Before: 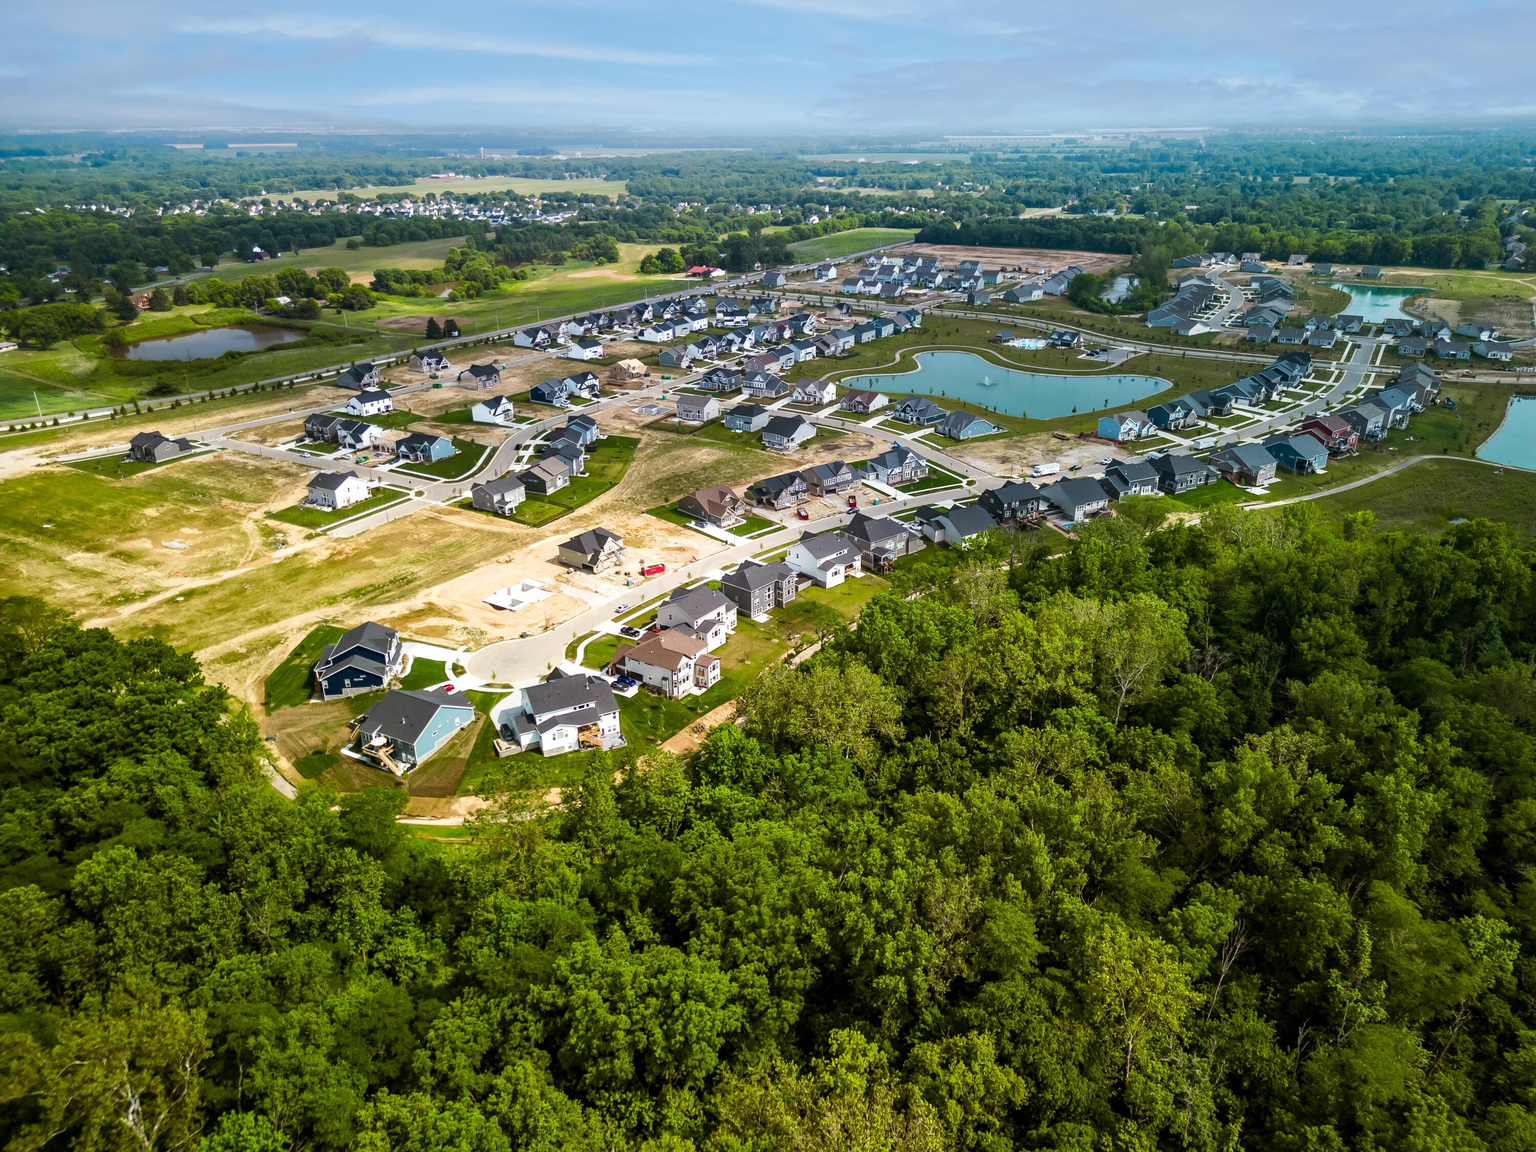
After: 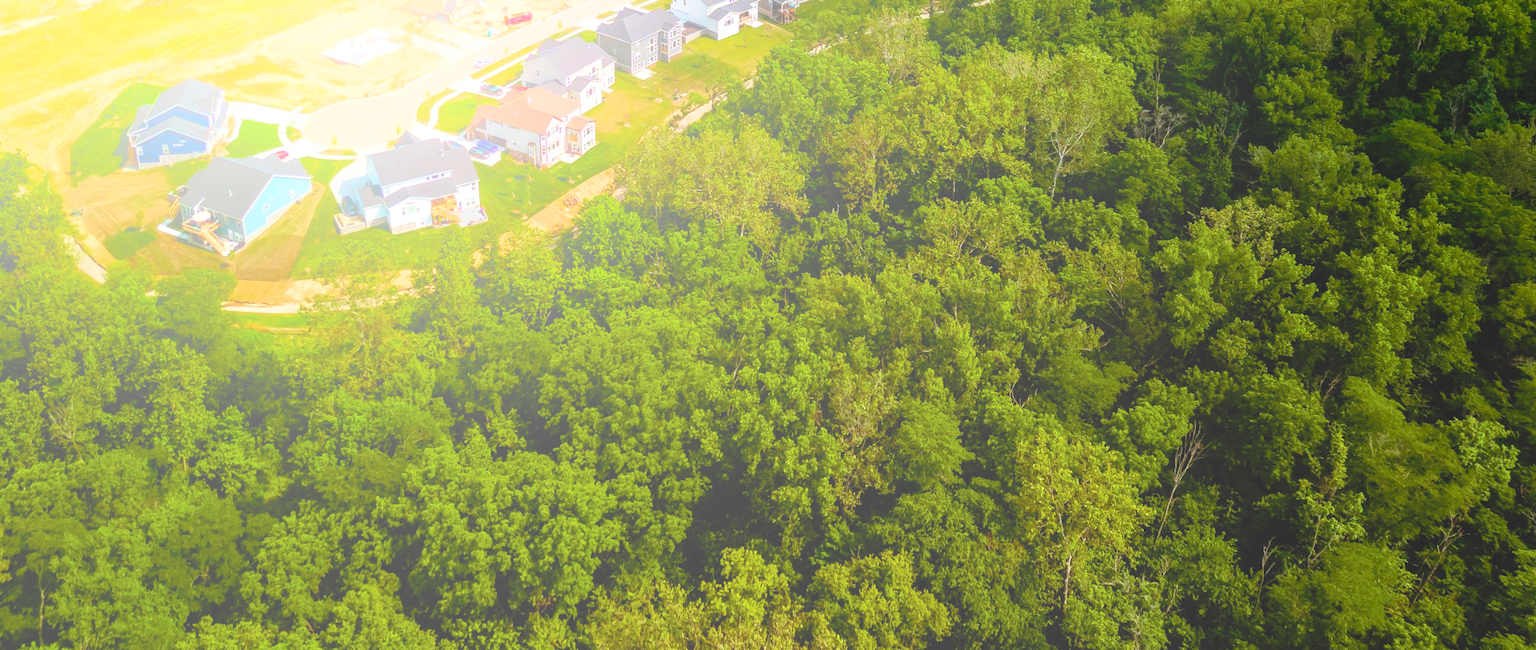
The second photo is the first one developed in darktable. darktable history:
exposure: black level correction 0.01, exposure 0.011 EV, compensate highlight preservation false
crop and rotate: left 13.306%, top 48.129%, bottom 2.928%
bloom: size 70%, threshold 25%, strength 70%
